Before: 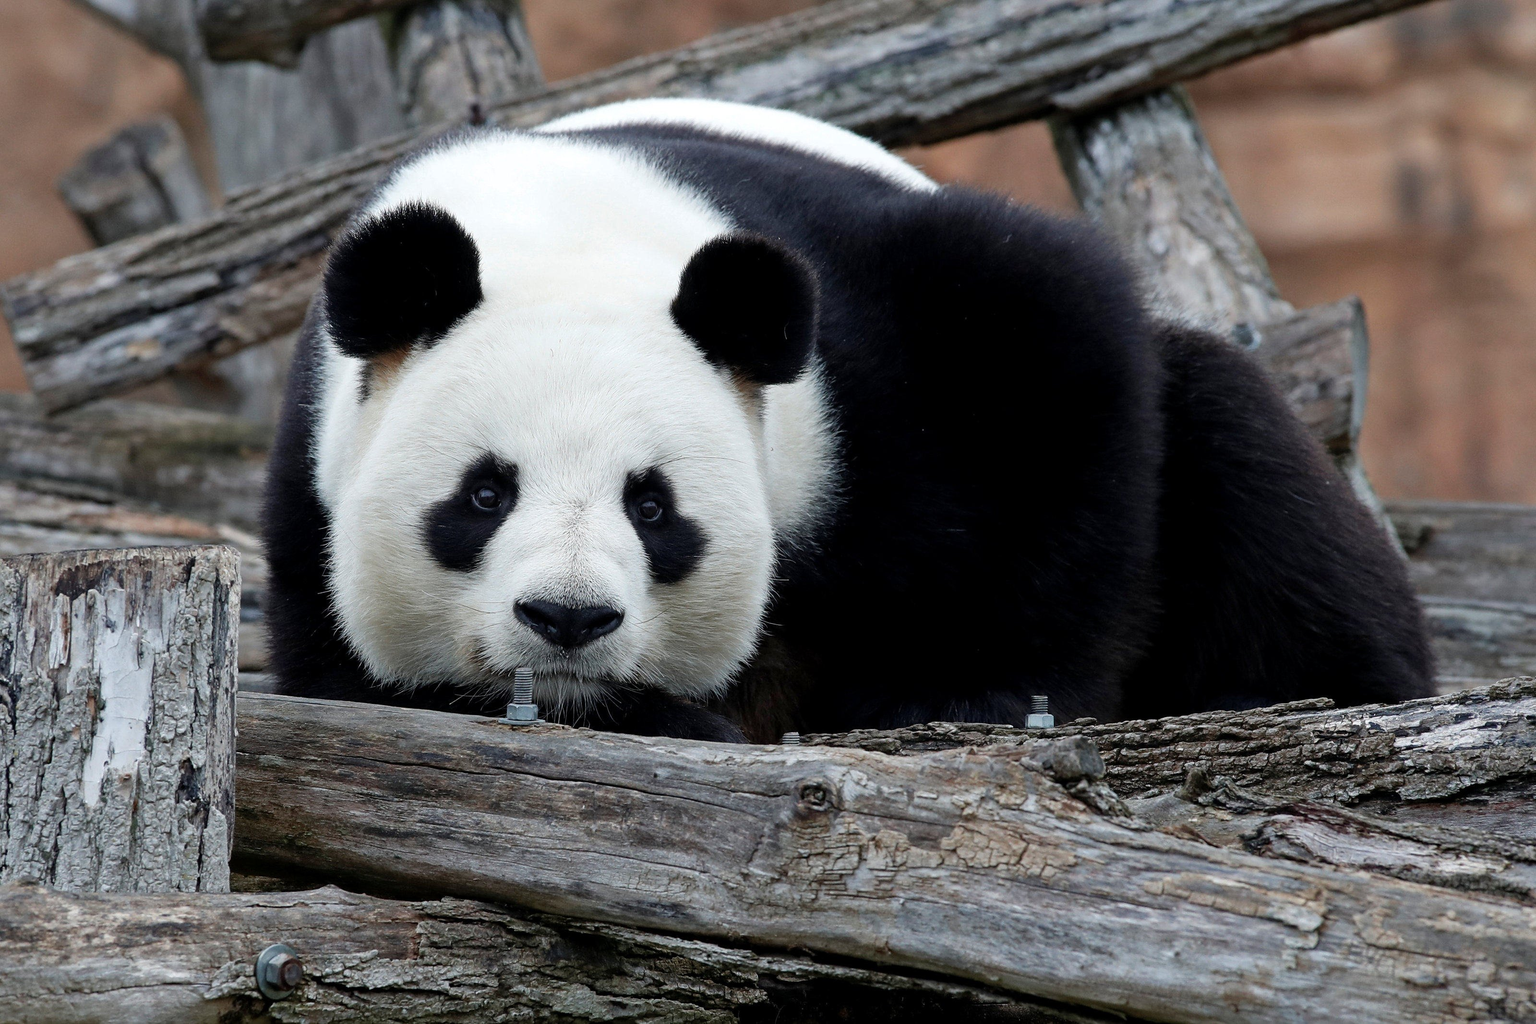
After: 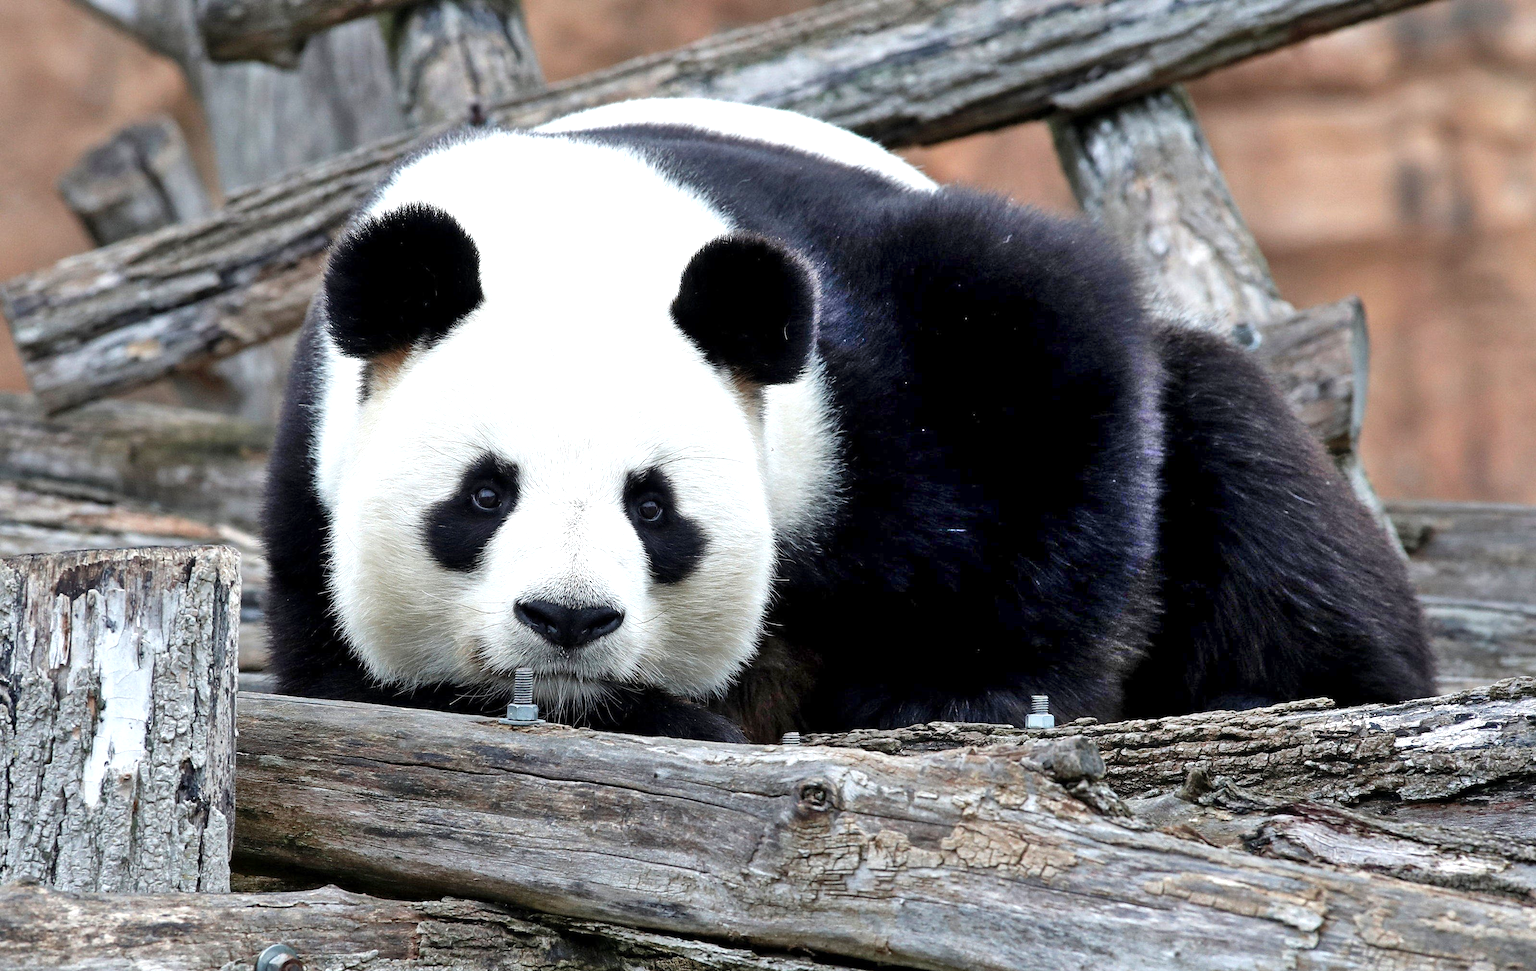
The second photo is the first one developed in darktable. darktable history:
crop and rotate: top 0%, bottom 5.097%
shadows and highlights: shadows 75, highlights -25, soften with gaussian
exposure: exposure 0.74 EV, compensate highlight preservation false
